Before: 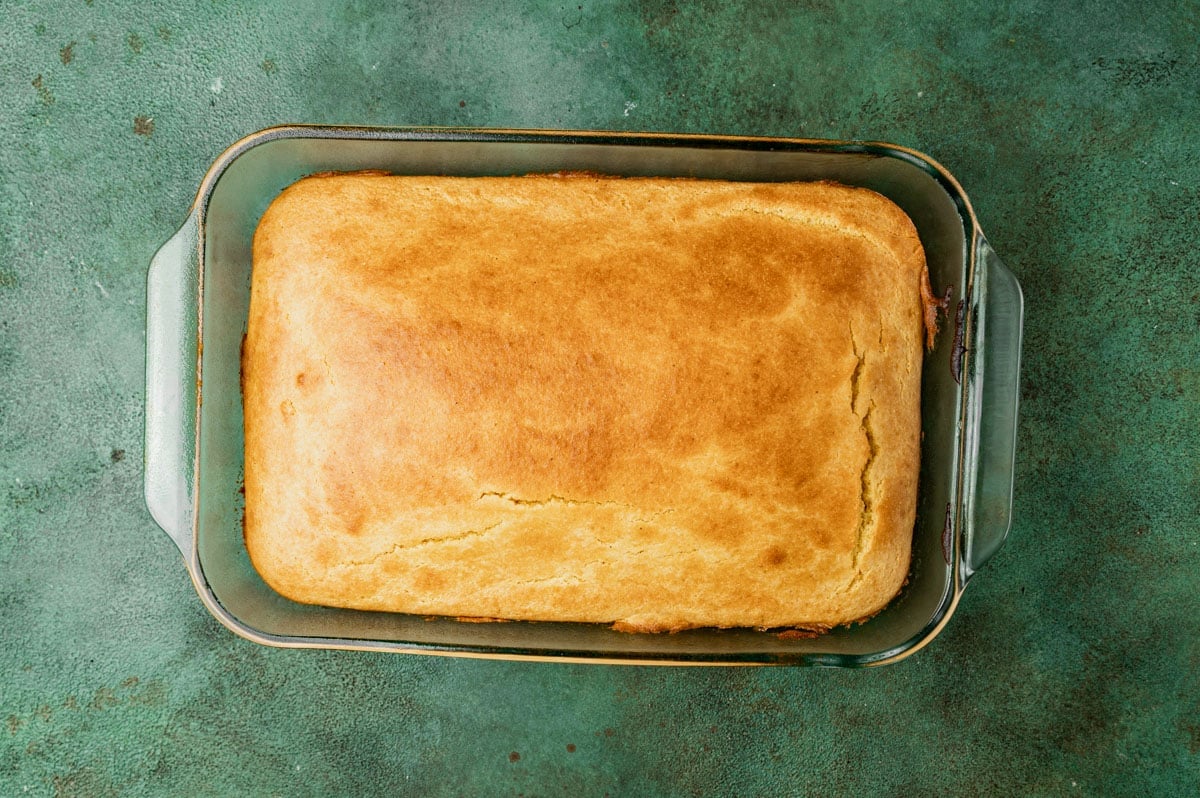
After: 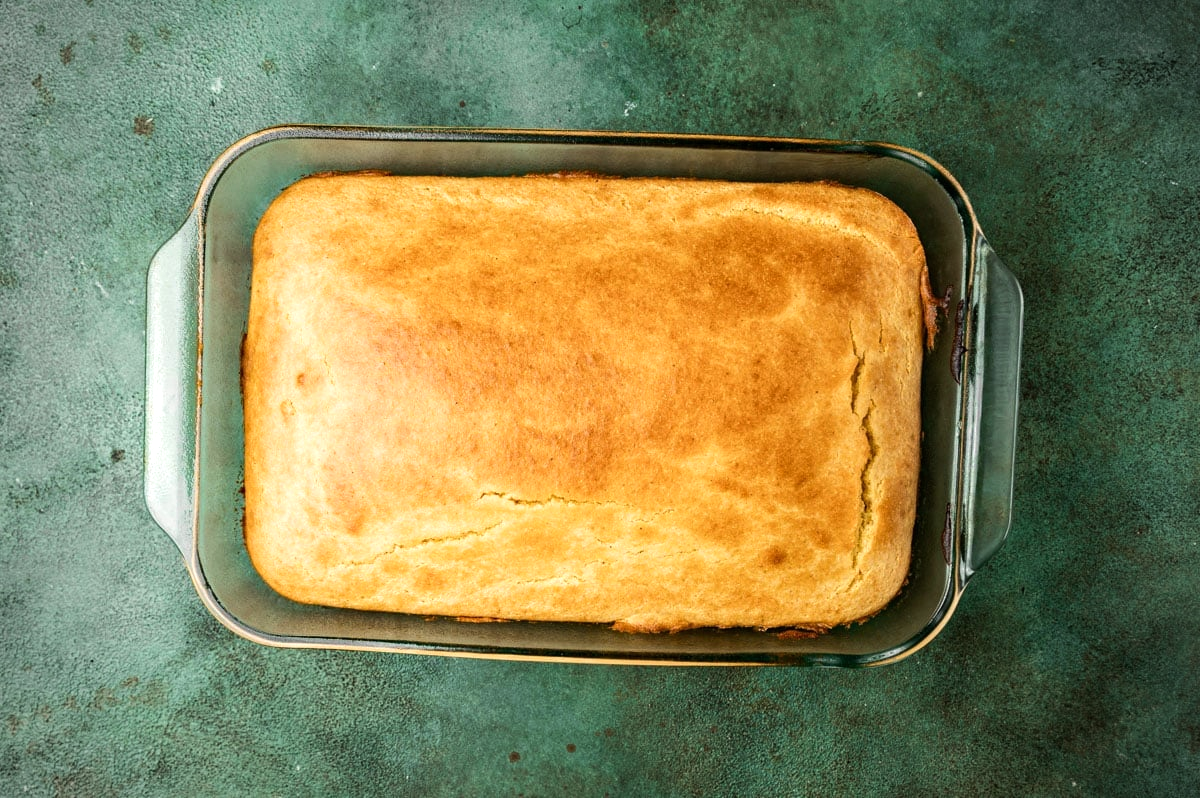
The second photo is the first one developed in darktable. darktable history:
vignetting: on, module defaults
tone equalizer: -8 EV -0.417 EV, -7 EV -0.389 EV, -6 EV -0.333 EV, -5 EV -0.222 EV, -3 EV 0.222 EV, -2 EV 0.333 EV, -1 EV 0.389 EV, +0 EV 0.417 EV, edges refinement/feathering 500, mask exposure compensation -1.57 EV, preserve details no
